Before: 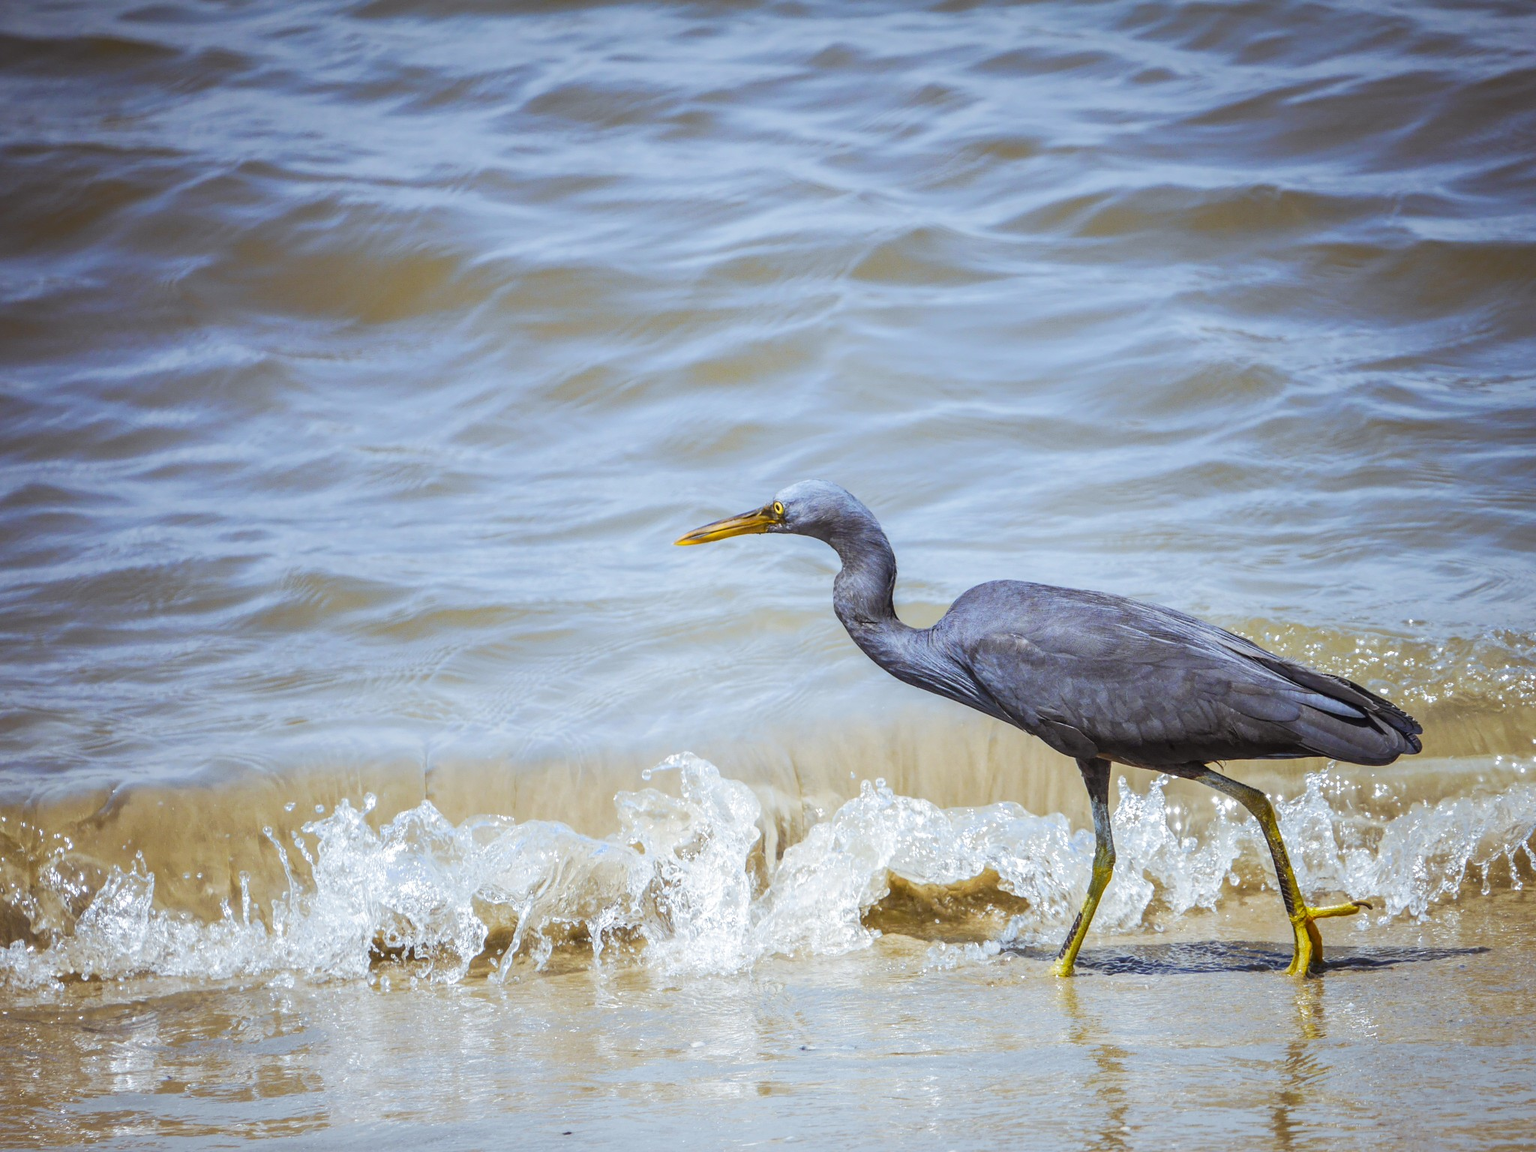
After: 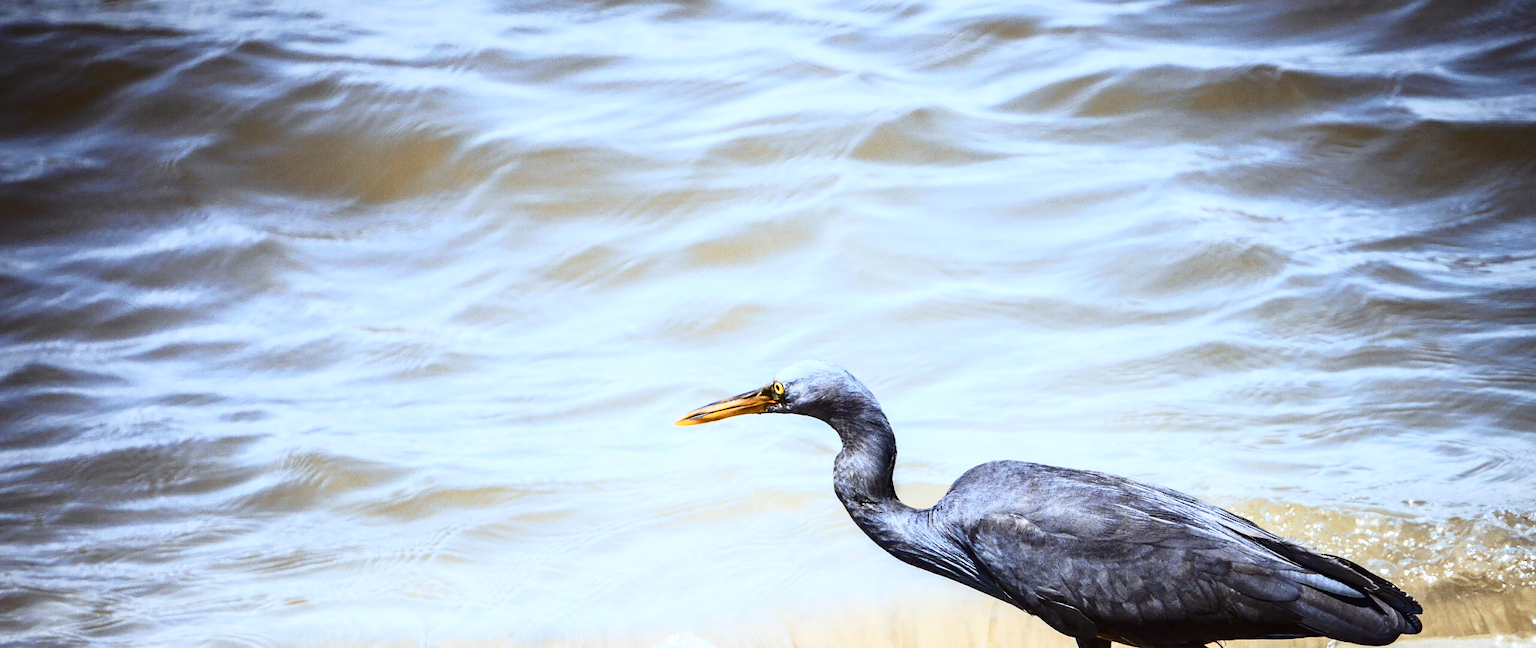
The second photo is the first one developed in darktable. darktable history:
color zones: curves: ch1 [(0.263, 0.53) (0.376, 0.287) (0.487, 0.512) (0.748, 0.547) (1, 0.513)]; ch2 [(0.262, 0.45) (0.751, 0.477)]
tone curve: curves: ch0 [(0, 0) (0.003, 0.003) (0.011, 0.006) (0.025, 0.012) (0.044, 0.02) (0.069, 0.023) (0.1, 0.029) (0.136, 0.037) (0.177, 0.058) (0.224, 0.084) (0.277, 0.137) (0.335, 0.209) (0.399, 0.336) (0.468, 0.478) (0.543, 0.63) (0.623, 0.789) (0.709, 0.903) (0.801, 0.967) (0.898, 0.987) (1, 1)], color space Lab, independent channels, preserve colors none
crop and rotate: top 10.426%, bottom 33.255%
